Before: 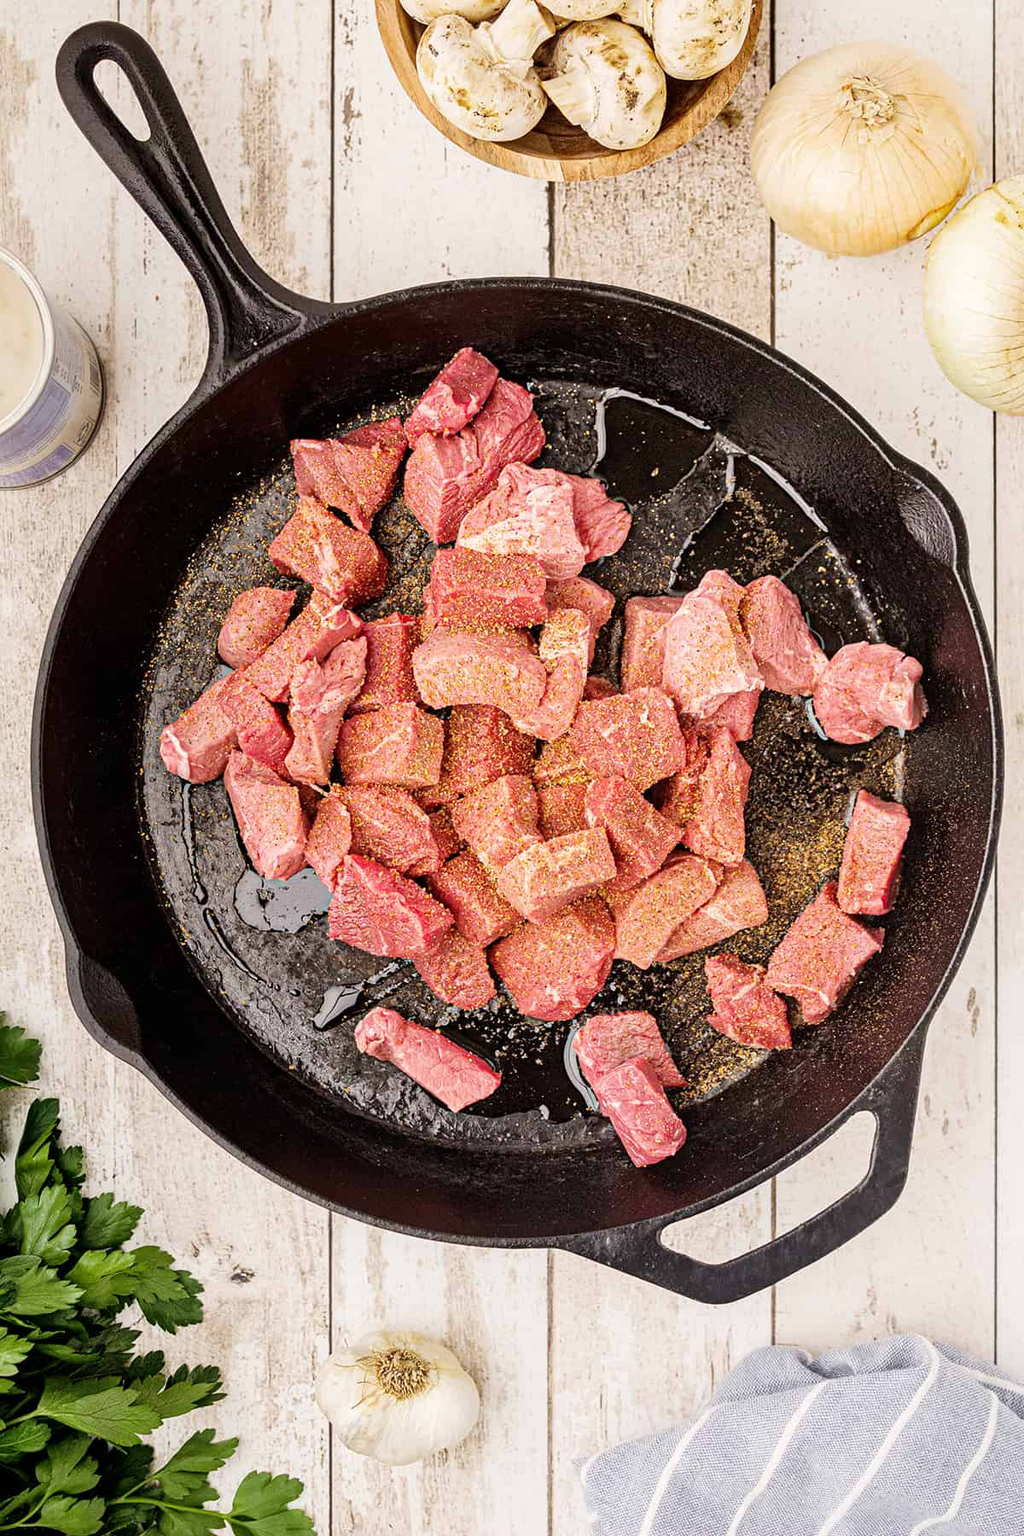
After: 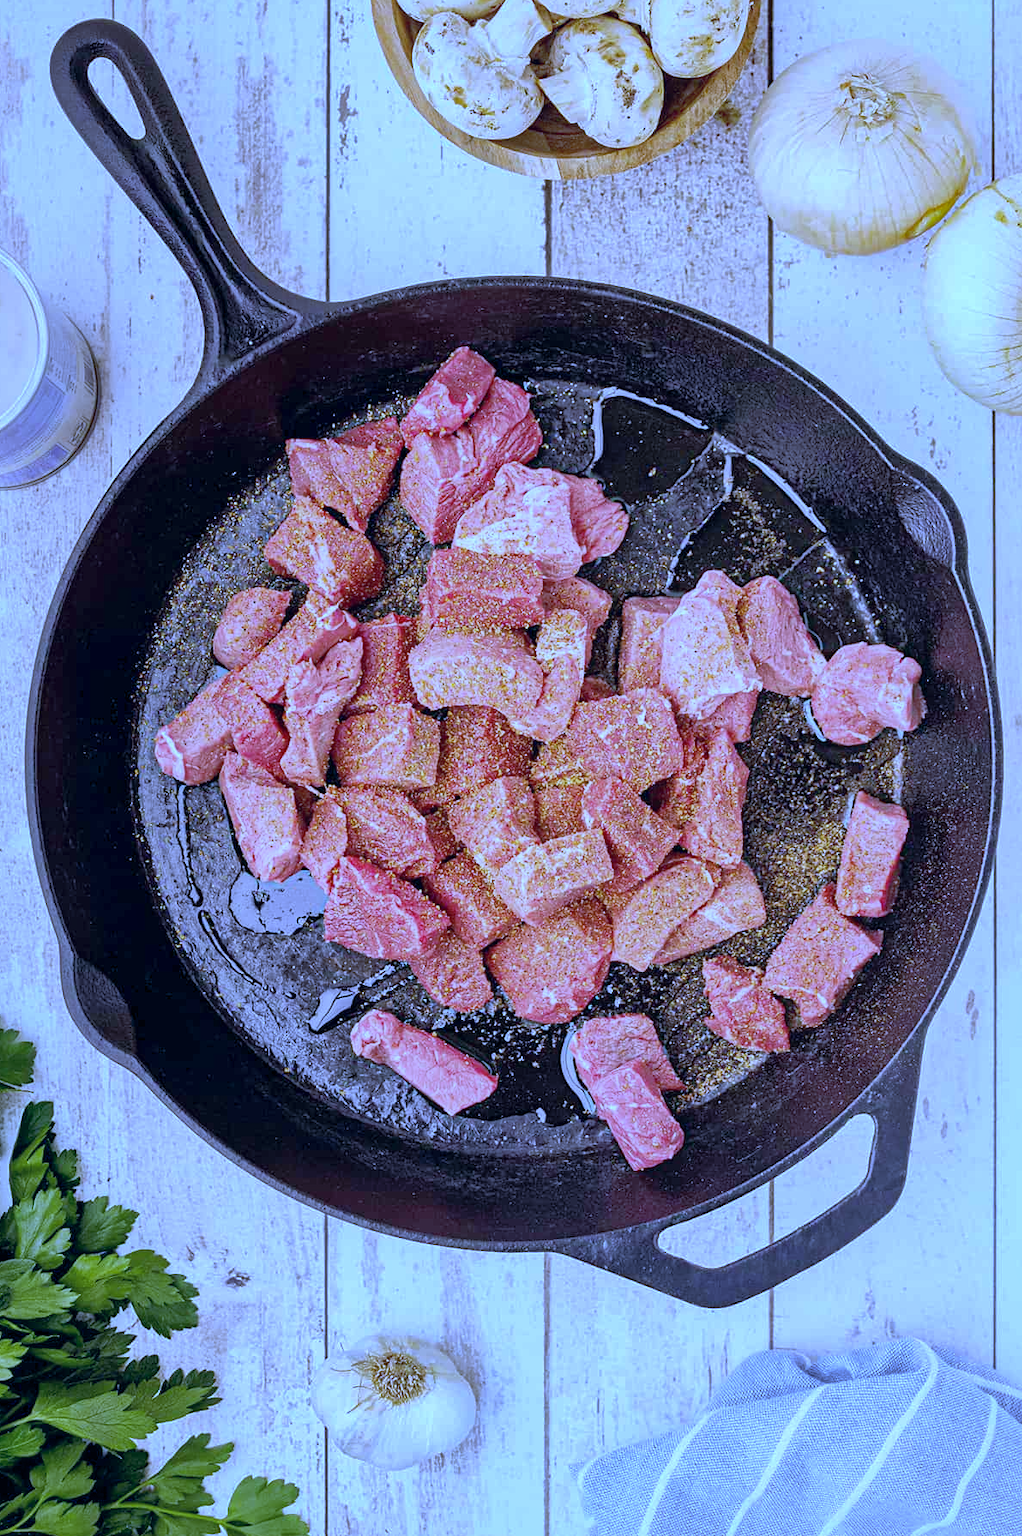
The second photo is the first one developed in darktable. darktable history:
crop and rotate: left 0.614%, top 0.179%, bottom 0.309%
shadows and highlights: on, module defaults
white balance: red 0.766, blue 1.537
color balance rgb: shadows lift › hue 87.51°, highlights gain › chroma 1.62%, highlights gain › hue 55.1°, global offset › chroma 0.06%, global offset › hue 253.66°, linear chroma grading › global chroma 0.5%
